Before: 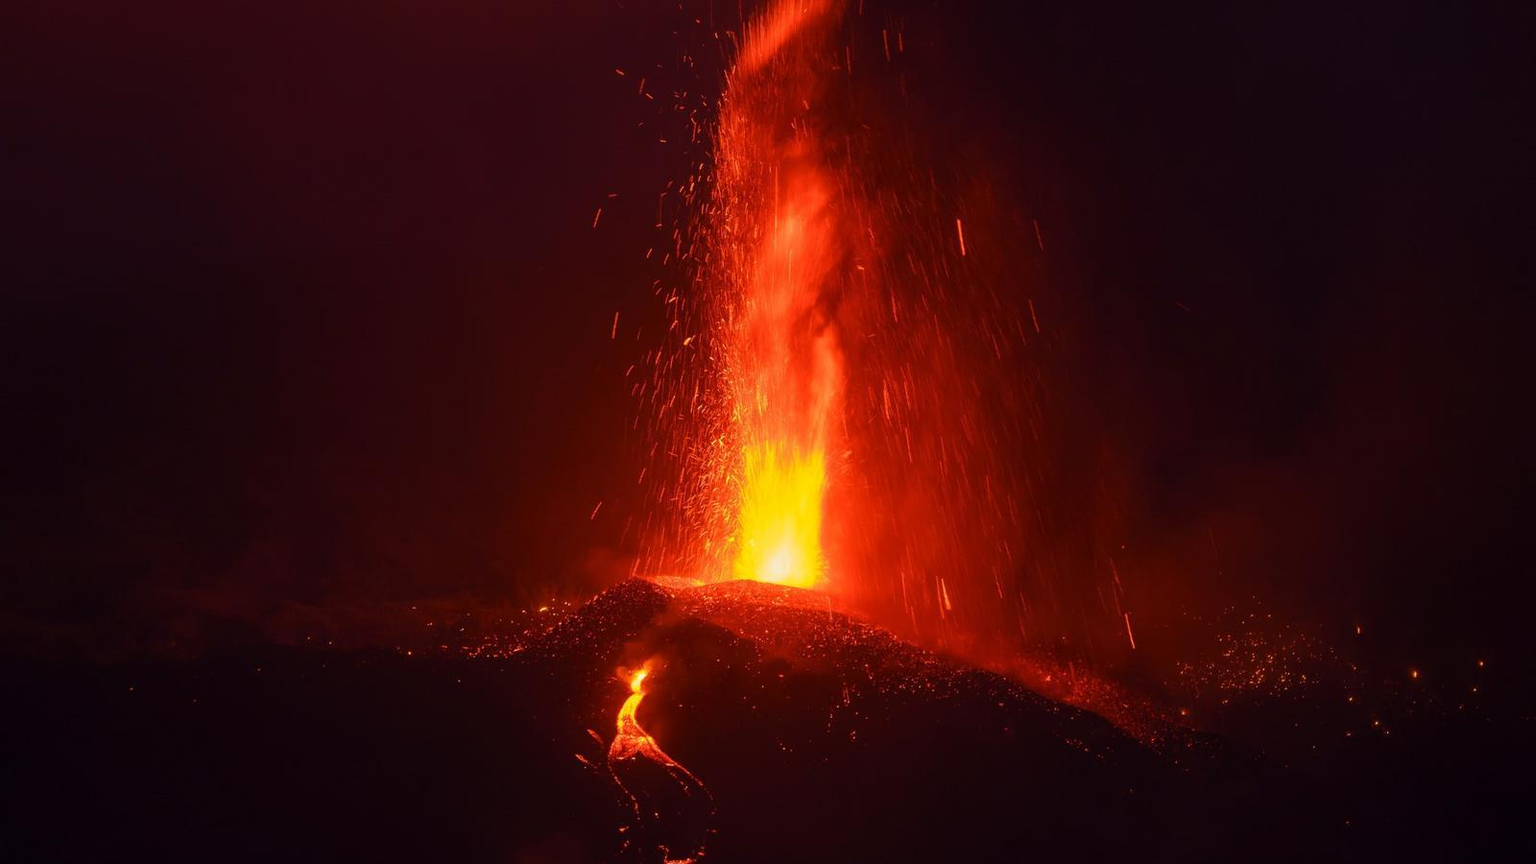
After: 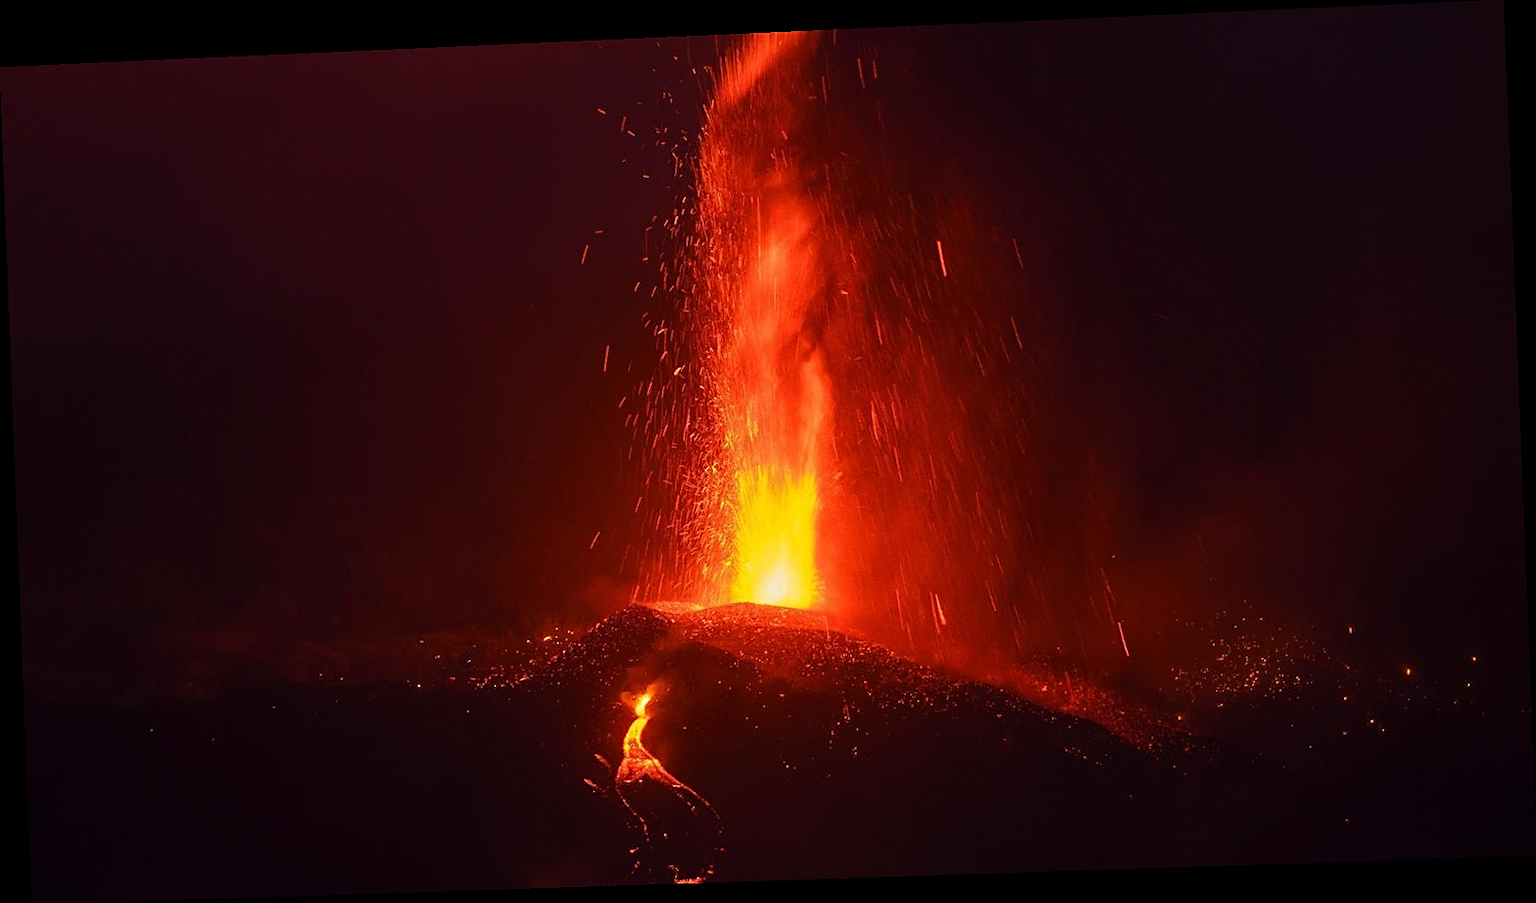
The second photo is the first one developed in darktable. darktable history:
grain: coarseness 0.09 ISO, strength 10%
sharpen: on, module defaults
rotate and perspective: rotation -2.22°, lens shift (horizontal) -0.022, automatic cropping off
